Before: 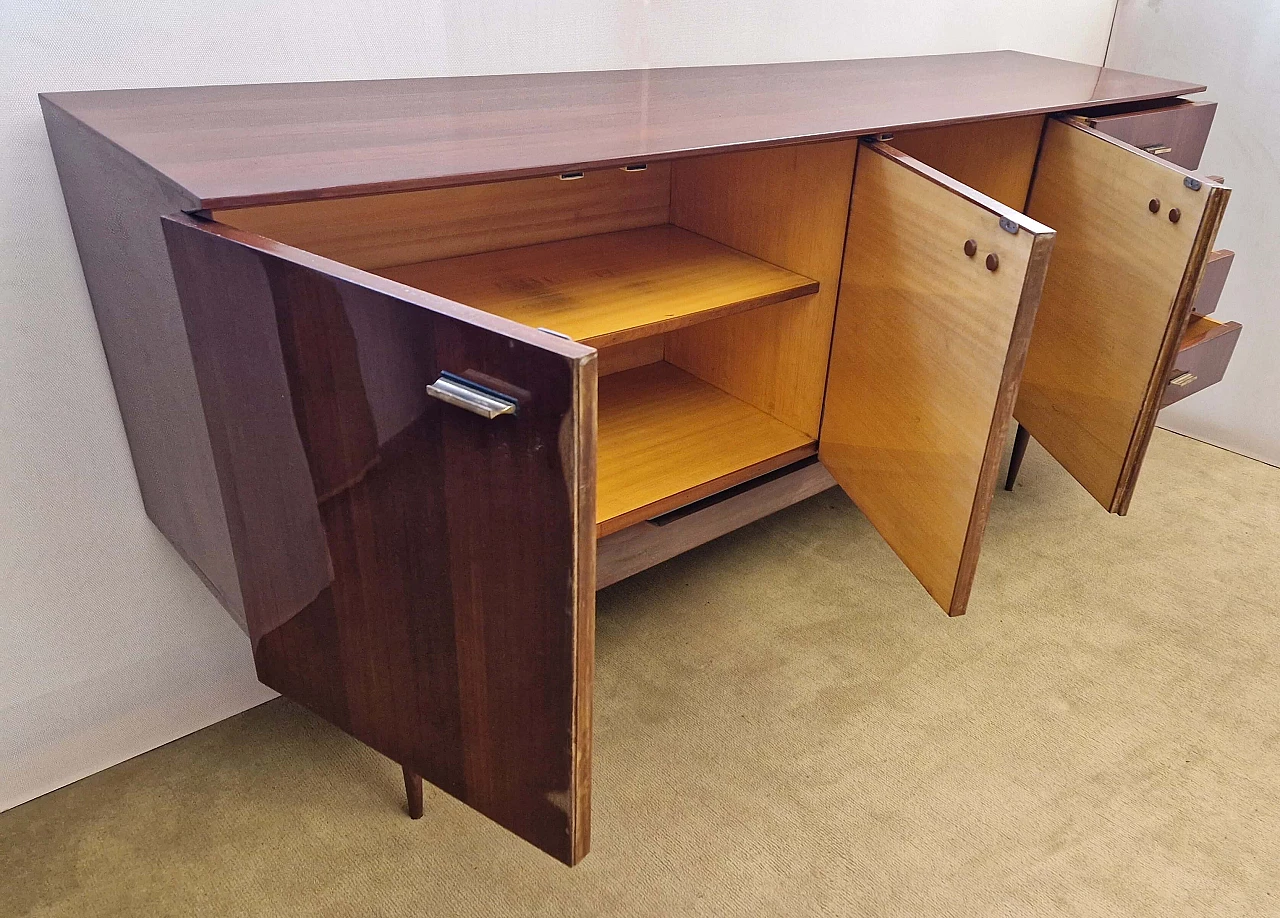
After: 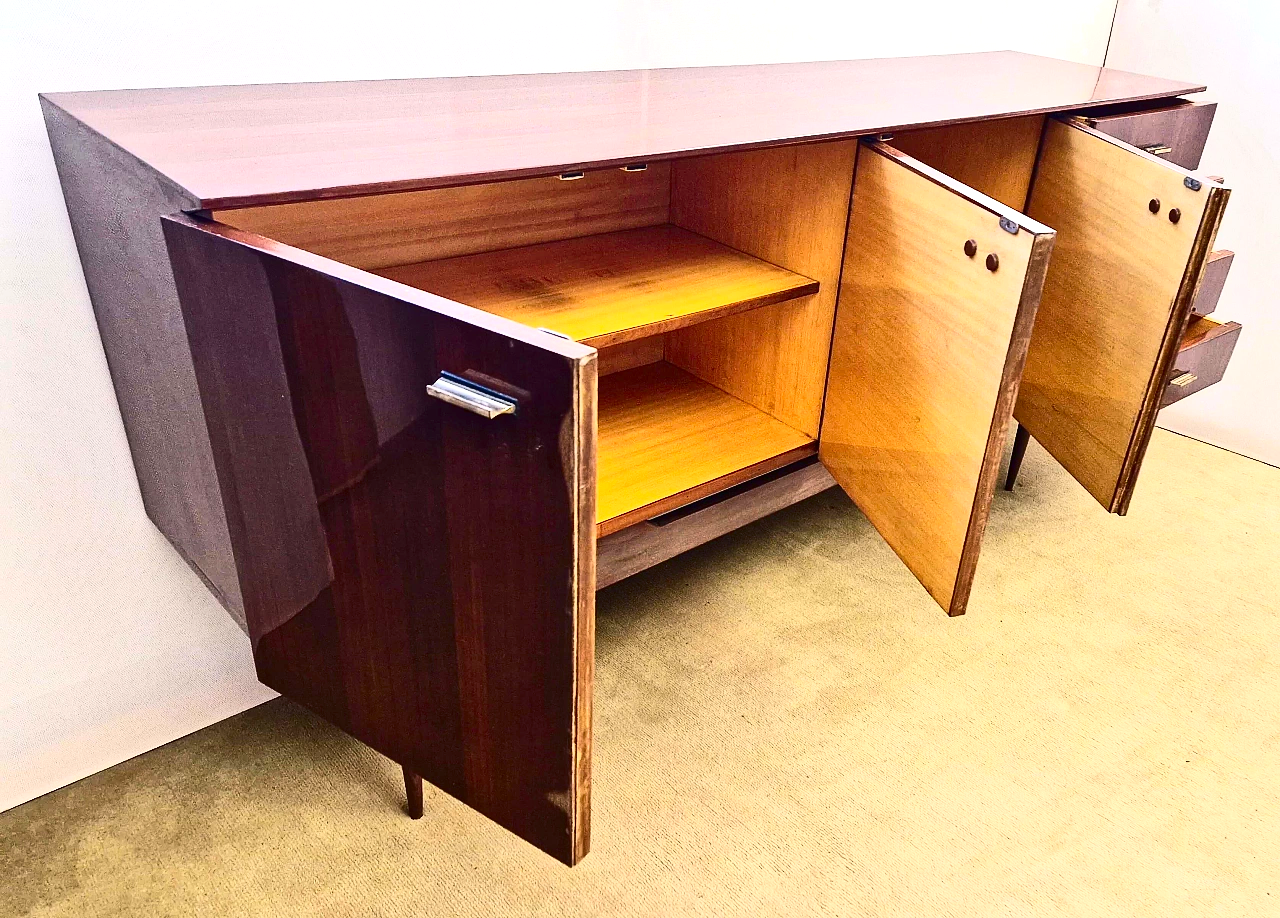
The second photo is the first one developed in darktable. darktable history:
contrast brightness saturation: contrast 0.412, brightness 0.044, saturation 0.246
exposure: black level correction 0, exposure 0.59 EV, compensate highlight preservation false
shadows and highlights: radius 127.19, shadows 30.51, highlights -30.83, highlights color adjustment 0.838%, low approximation 0.01, soften with gaussian
